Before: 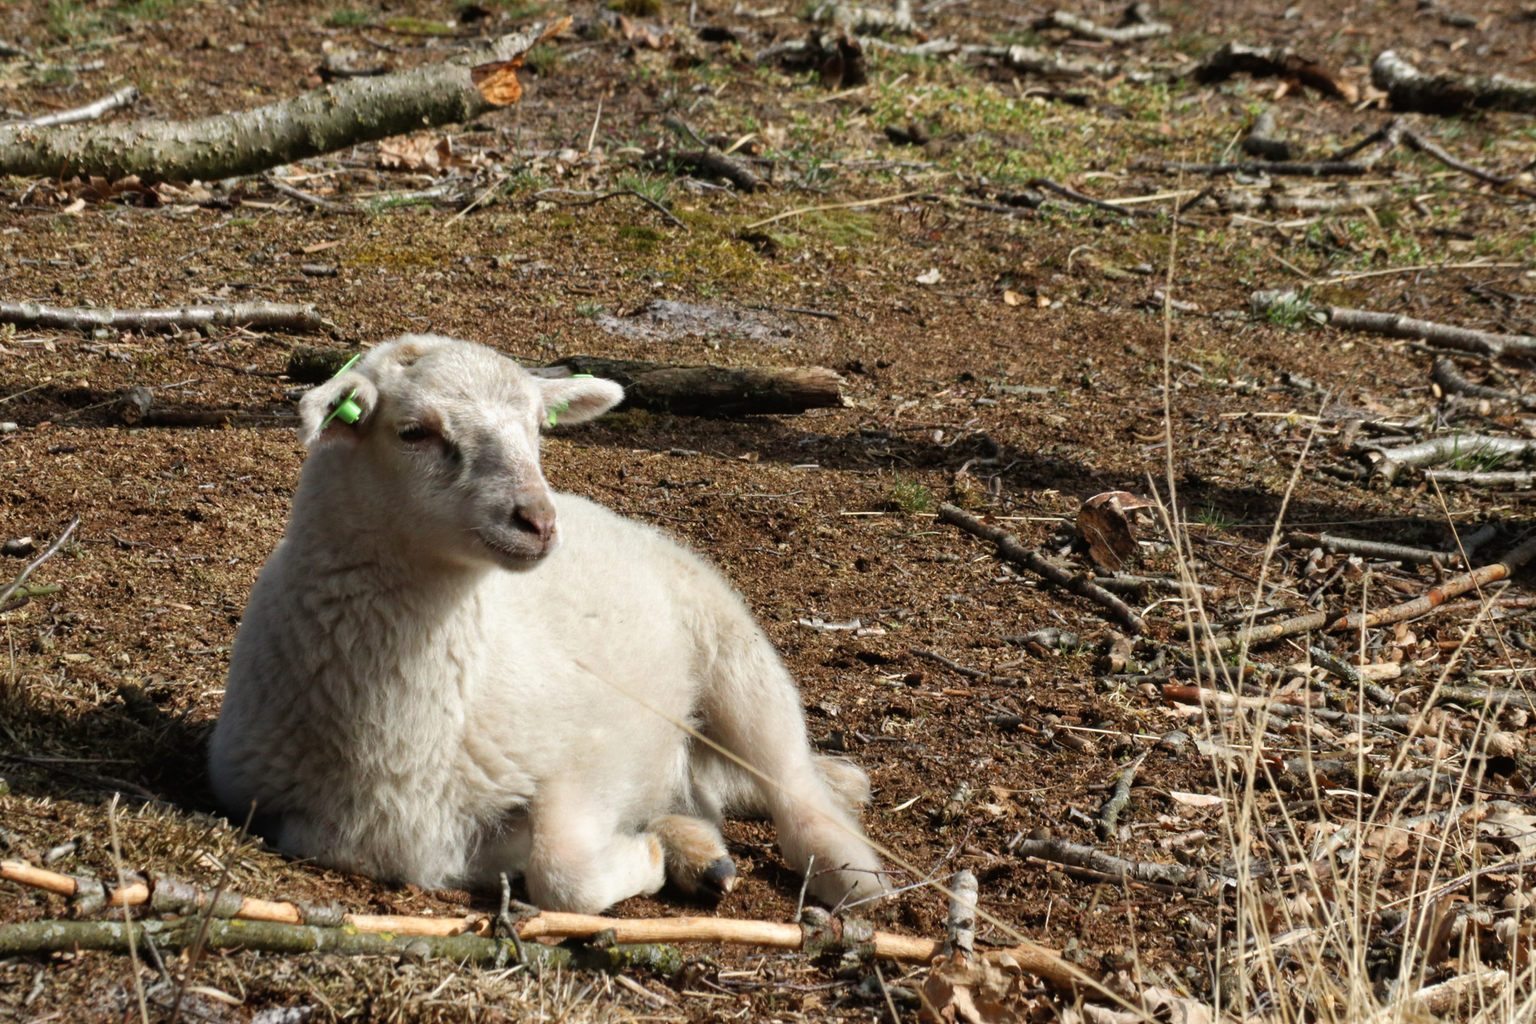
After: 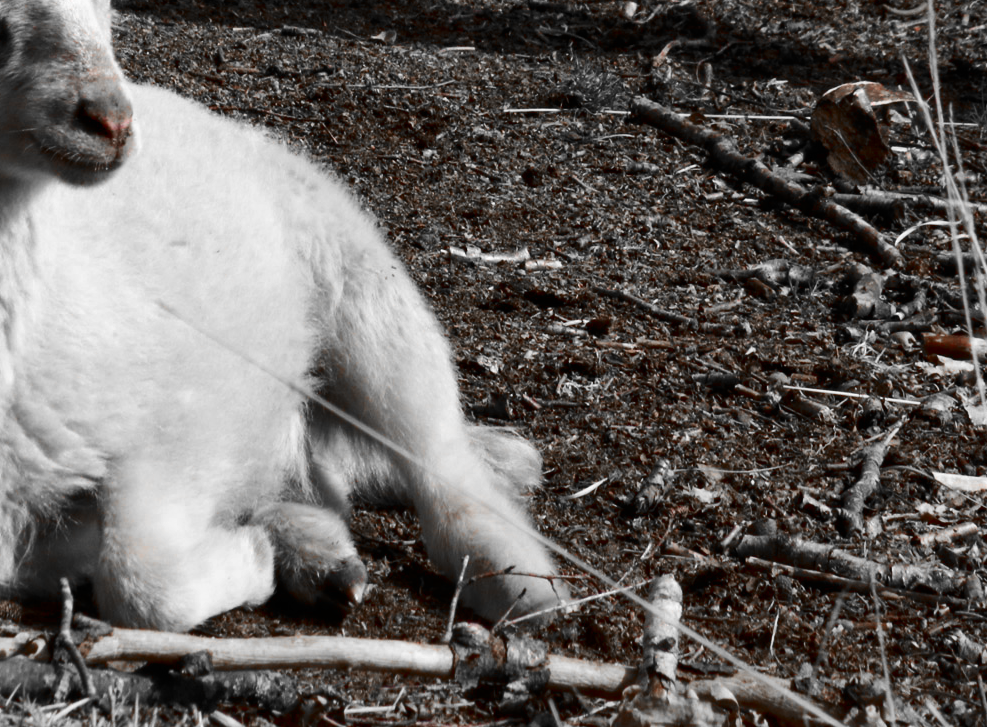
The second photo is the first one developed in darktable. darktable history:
crop: left 29.566%, top 41.926%, right 21.061%, bottom 3.505%
tone equalizer: on, module defaults
contrast brightness saturation: contrast 0.197, brightness -0.112, saturation 0.096
color zones: curves: ch0 [(0, 0.352) (0.143, 0.407) (0.286, 0.386) (0.429, 0.431) (0.571, 0.829) (0.714, 0.853) (0.857, 0.833) (1, 0.352)]; ch1 [(0, 0.604) (0.072, 0.726) (0.096, 0.608) (0.205, 0.007) (0.571, -0.006) (0.839, -0.013) (0.857, -0.012) (1, 0.604)]
